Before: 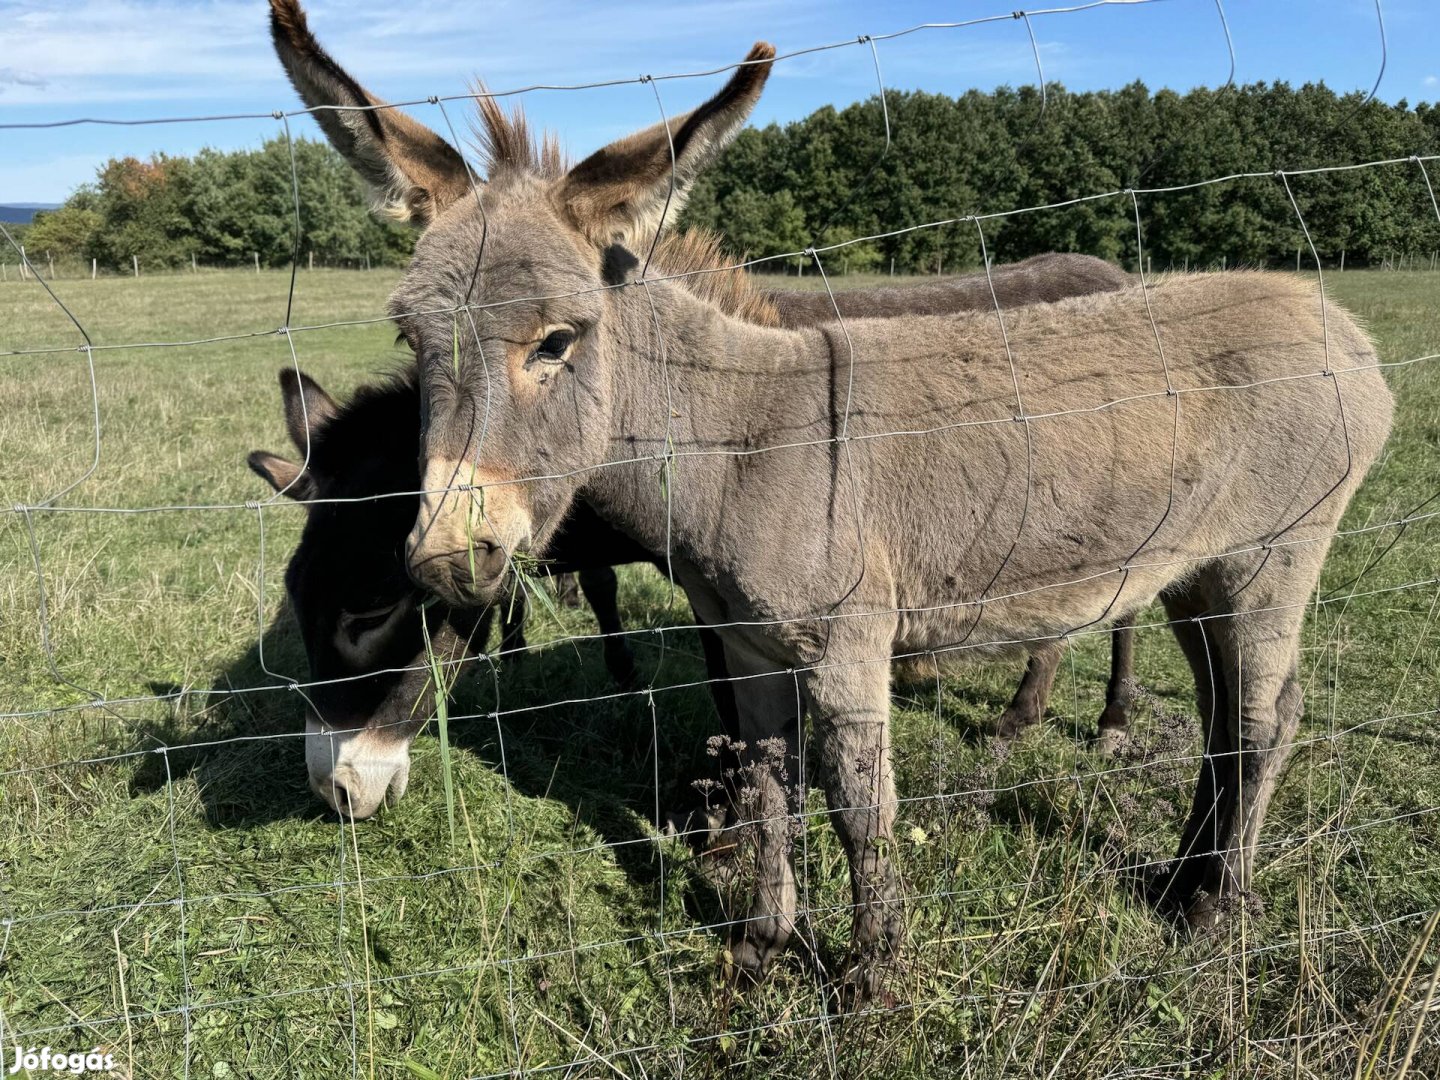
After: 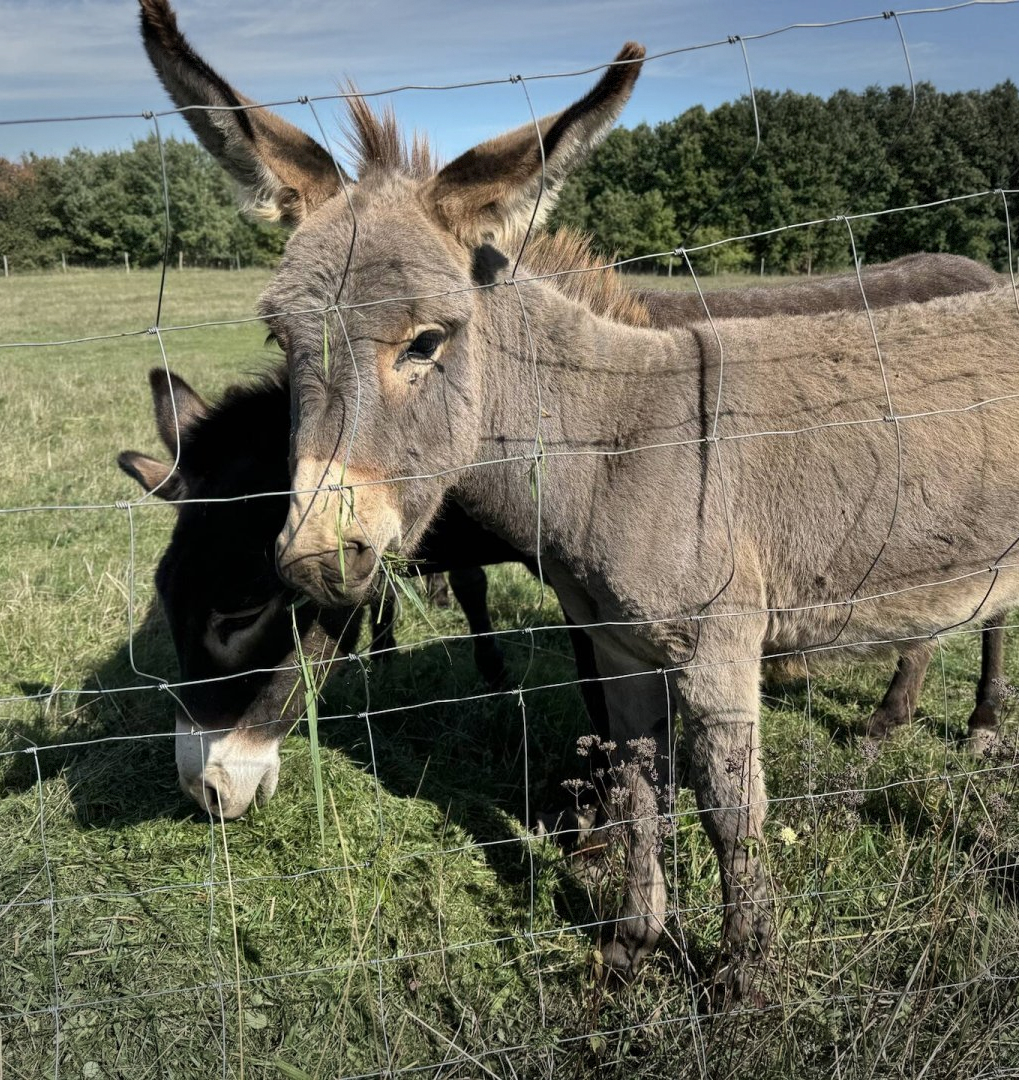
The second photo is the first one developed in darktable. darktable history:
vignetting: fall-off start 100%, brightness -0.406, saturation -0.3, width/height ratio 1.324, dithering 8-bit output, unbound false
crop and rotate: left 9.061%, right 20.142%
